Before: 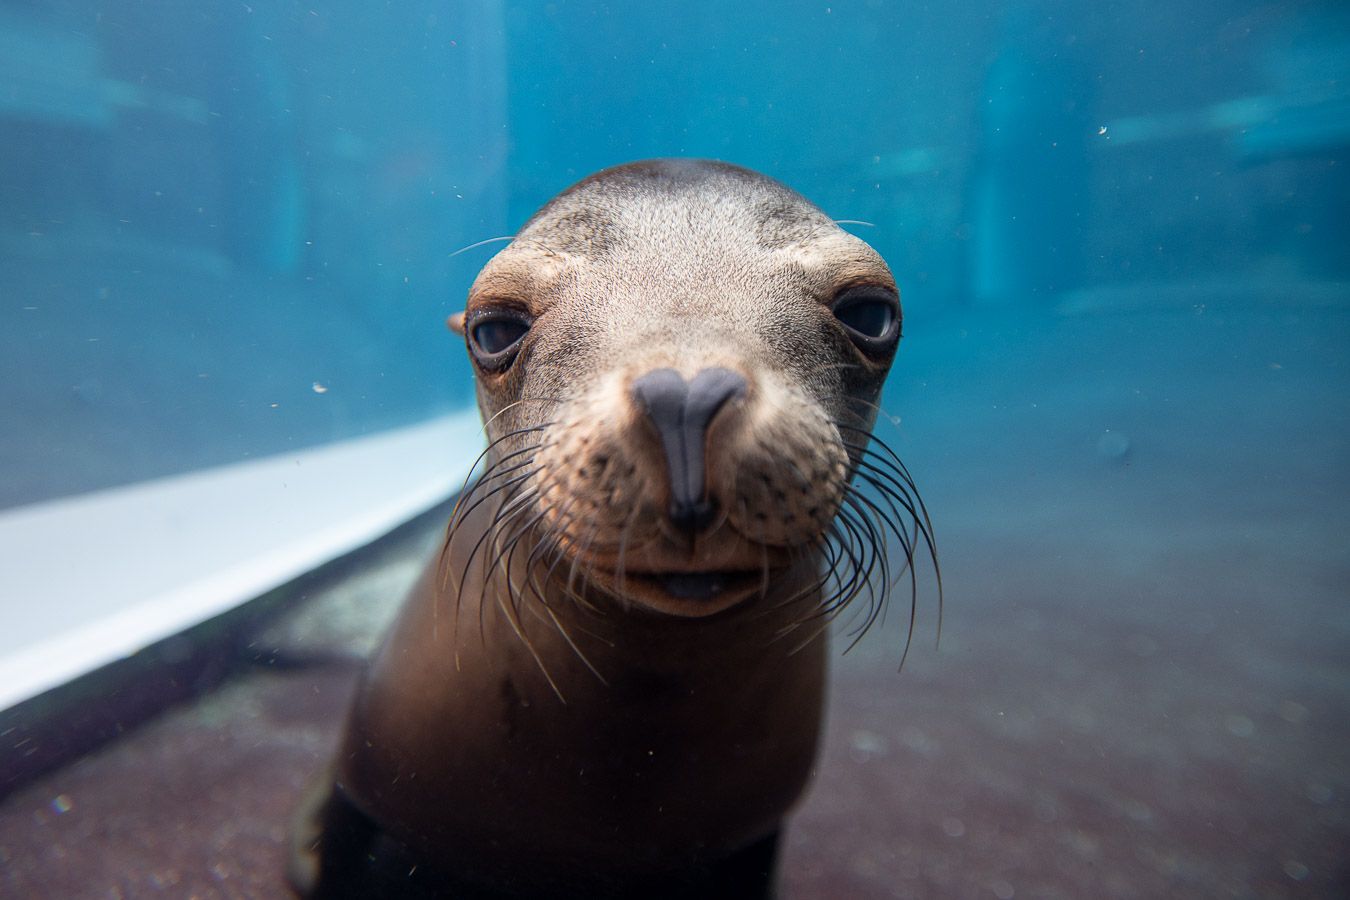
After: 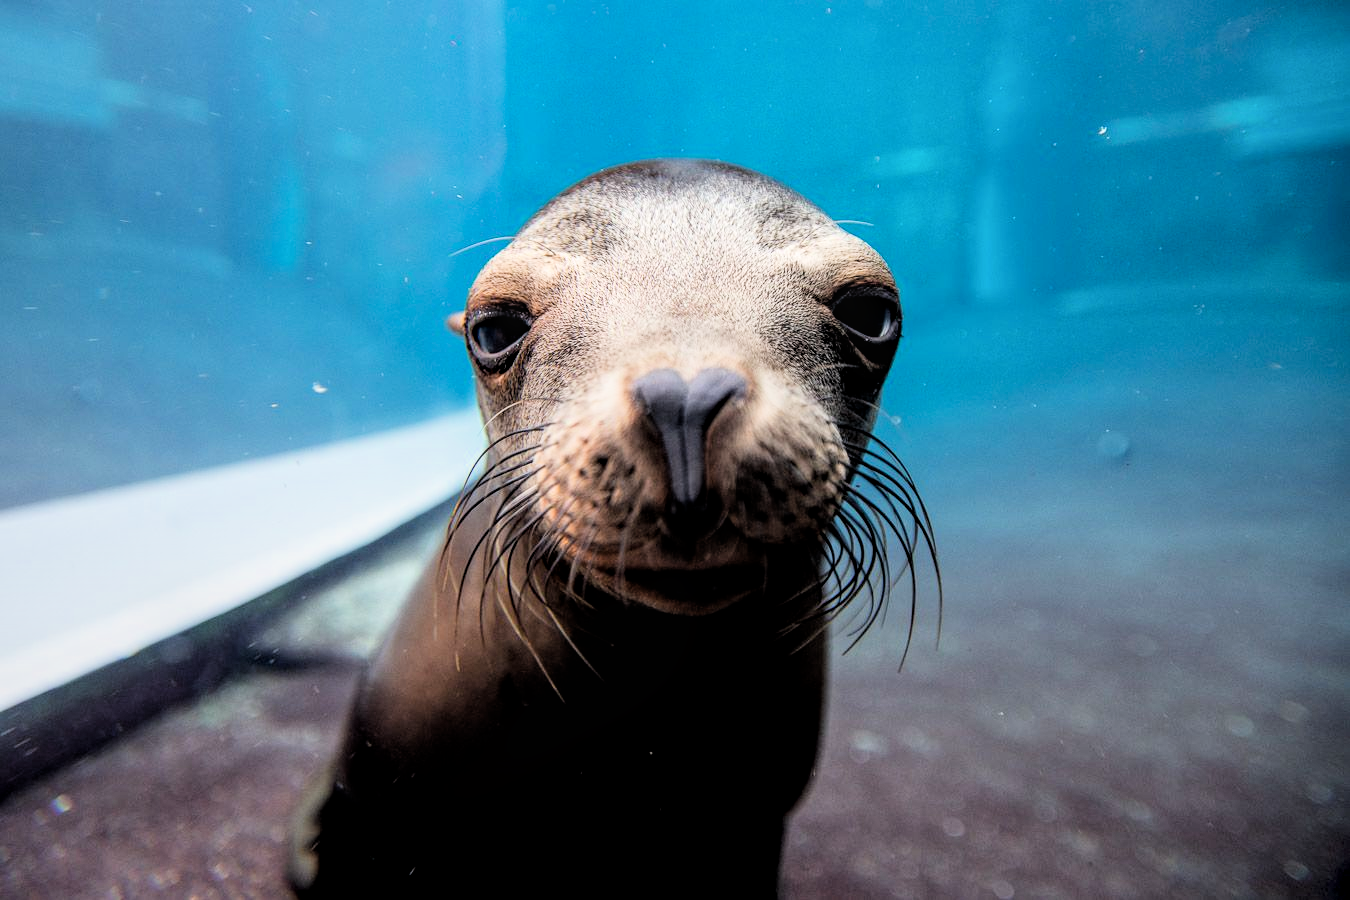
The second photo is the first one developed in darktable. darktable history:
exposure: black level correction 0, exposure 0.5 EV, compensate exposure bias true, compensate highlight preservation false
color balance rgb: perceptual saturation grading › global saturation 10%, global vibrance 10%
local contrast: on, module defaults
filmic rgb: black relative exposure -3.5 EV, white relative exposure 3.5 EV, hardness 2.44, contrast 1.4
